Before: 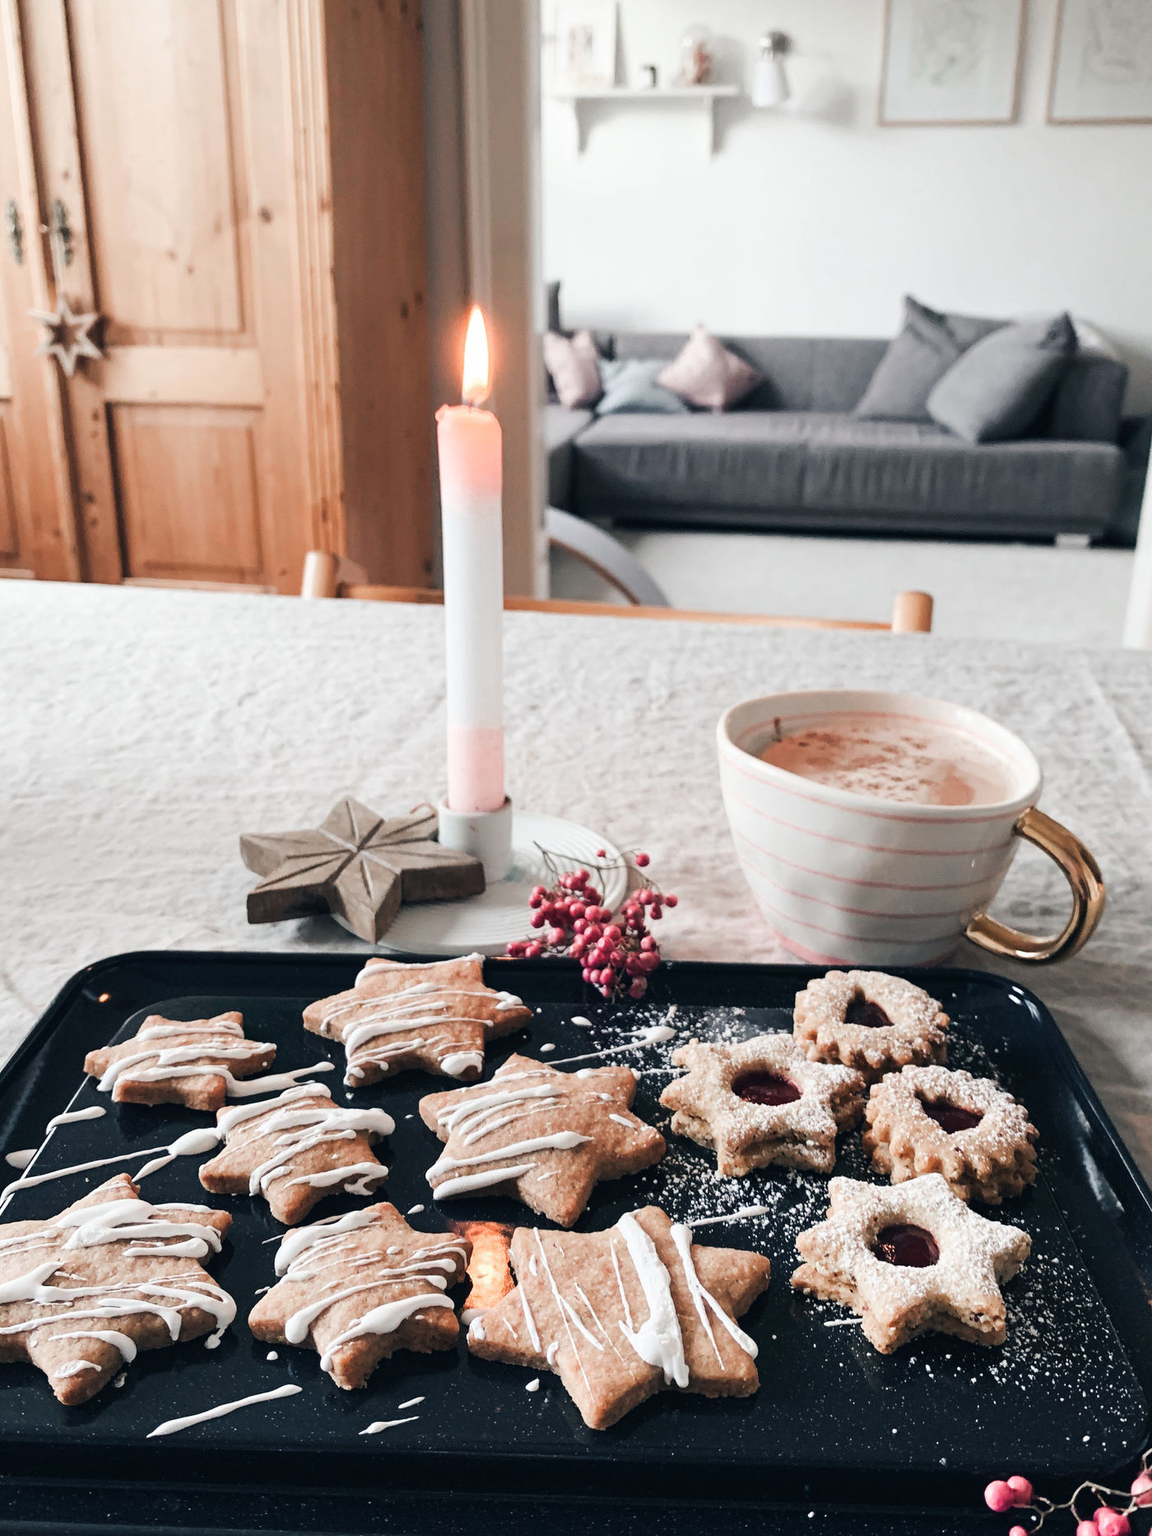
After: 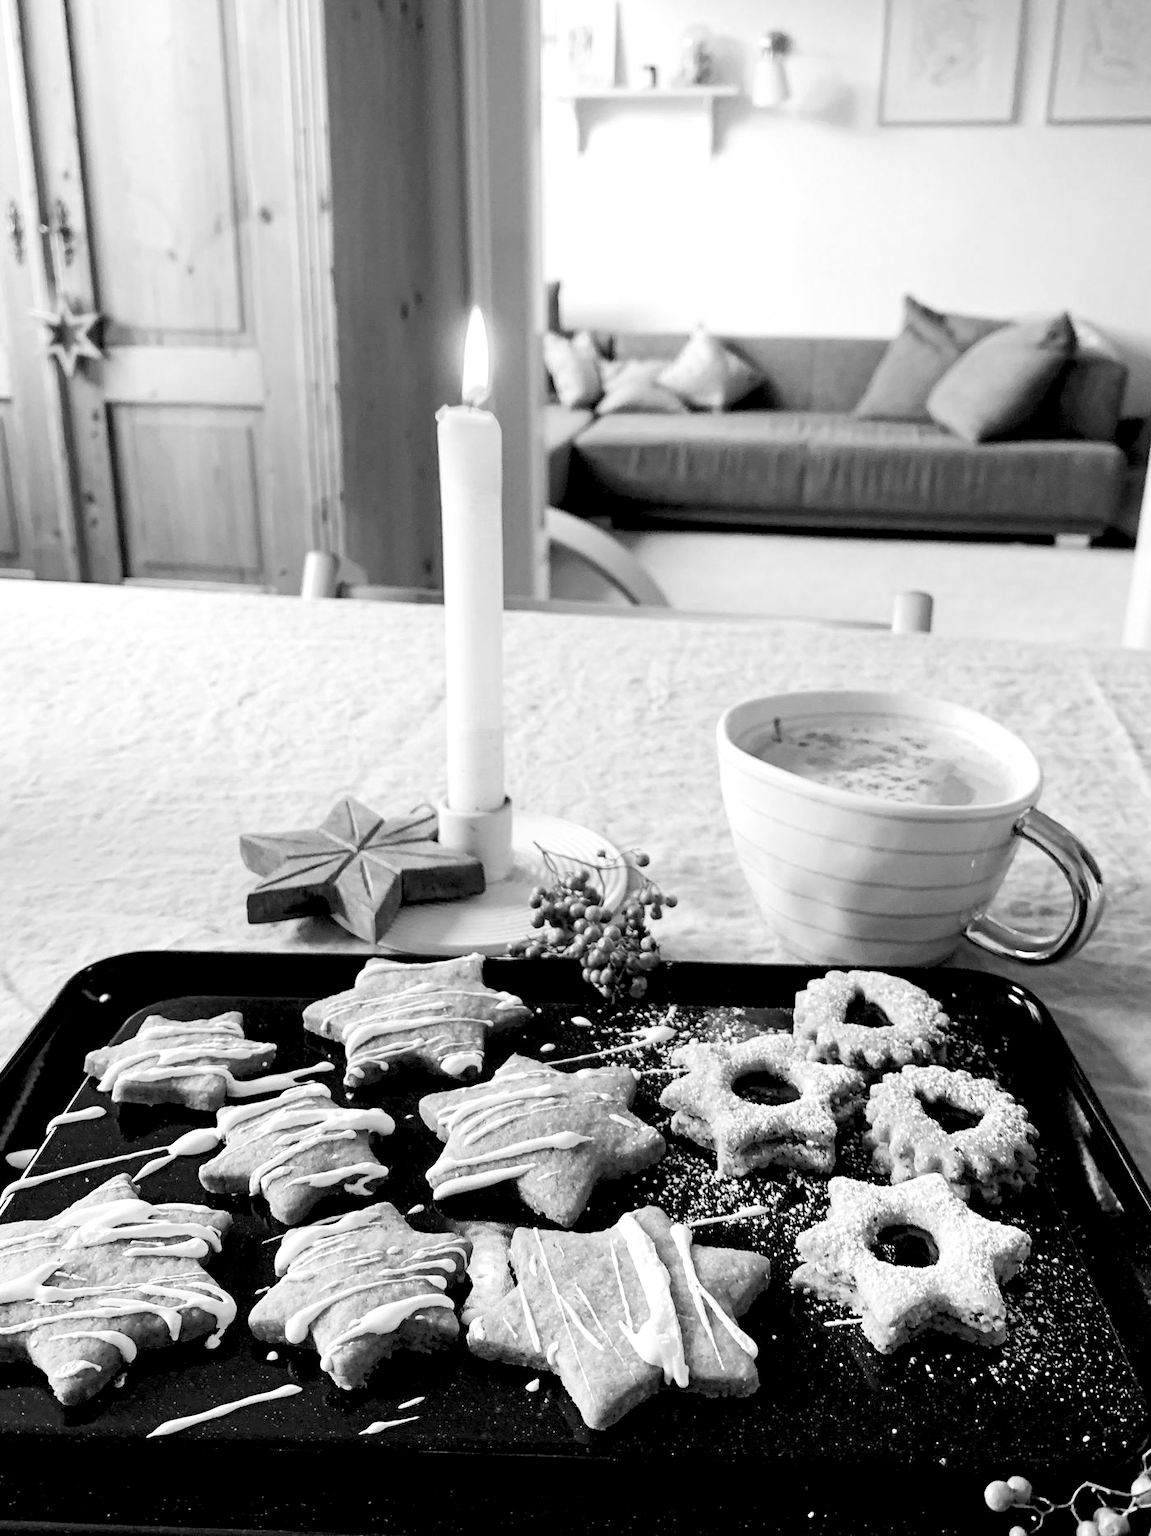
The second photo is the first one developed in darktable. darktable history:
rgb levels: levels [[0.013, 0.434, 0.89], [0, 0.5, 1], [0, 0.5, 1]]
monochrome: on, module defaults
